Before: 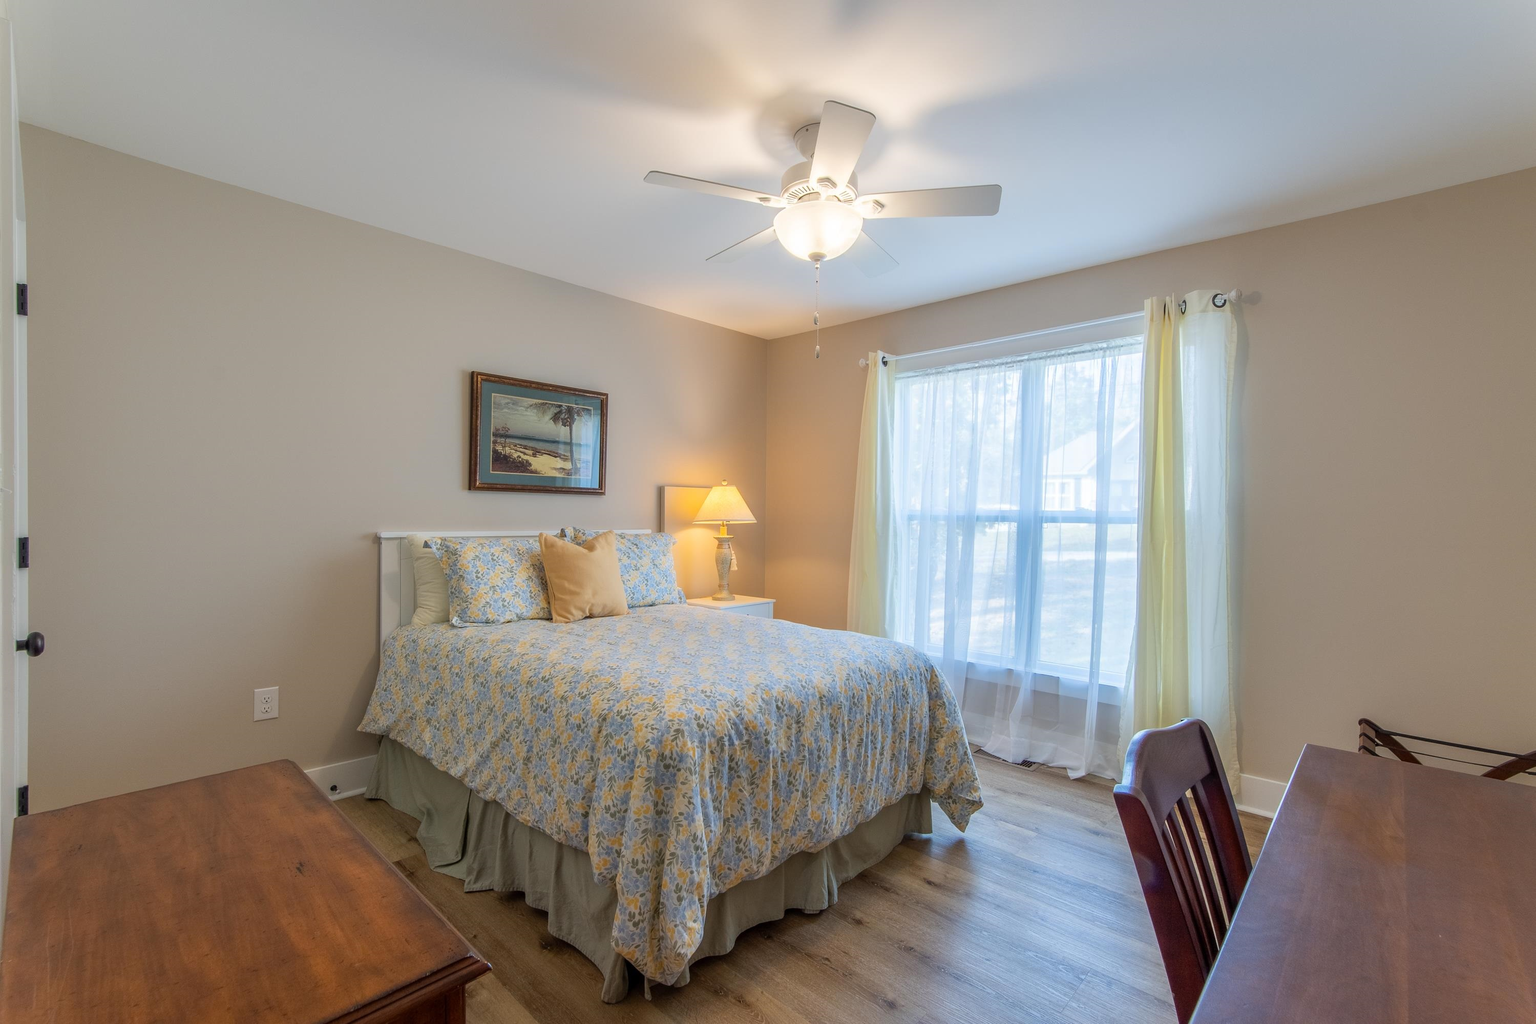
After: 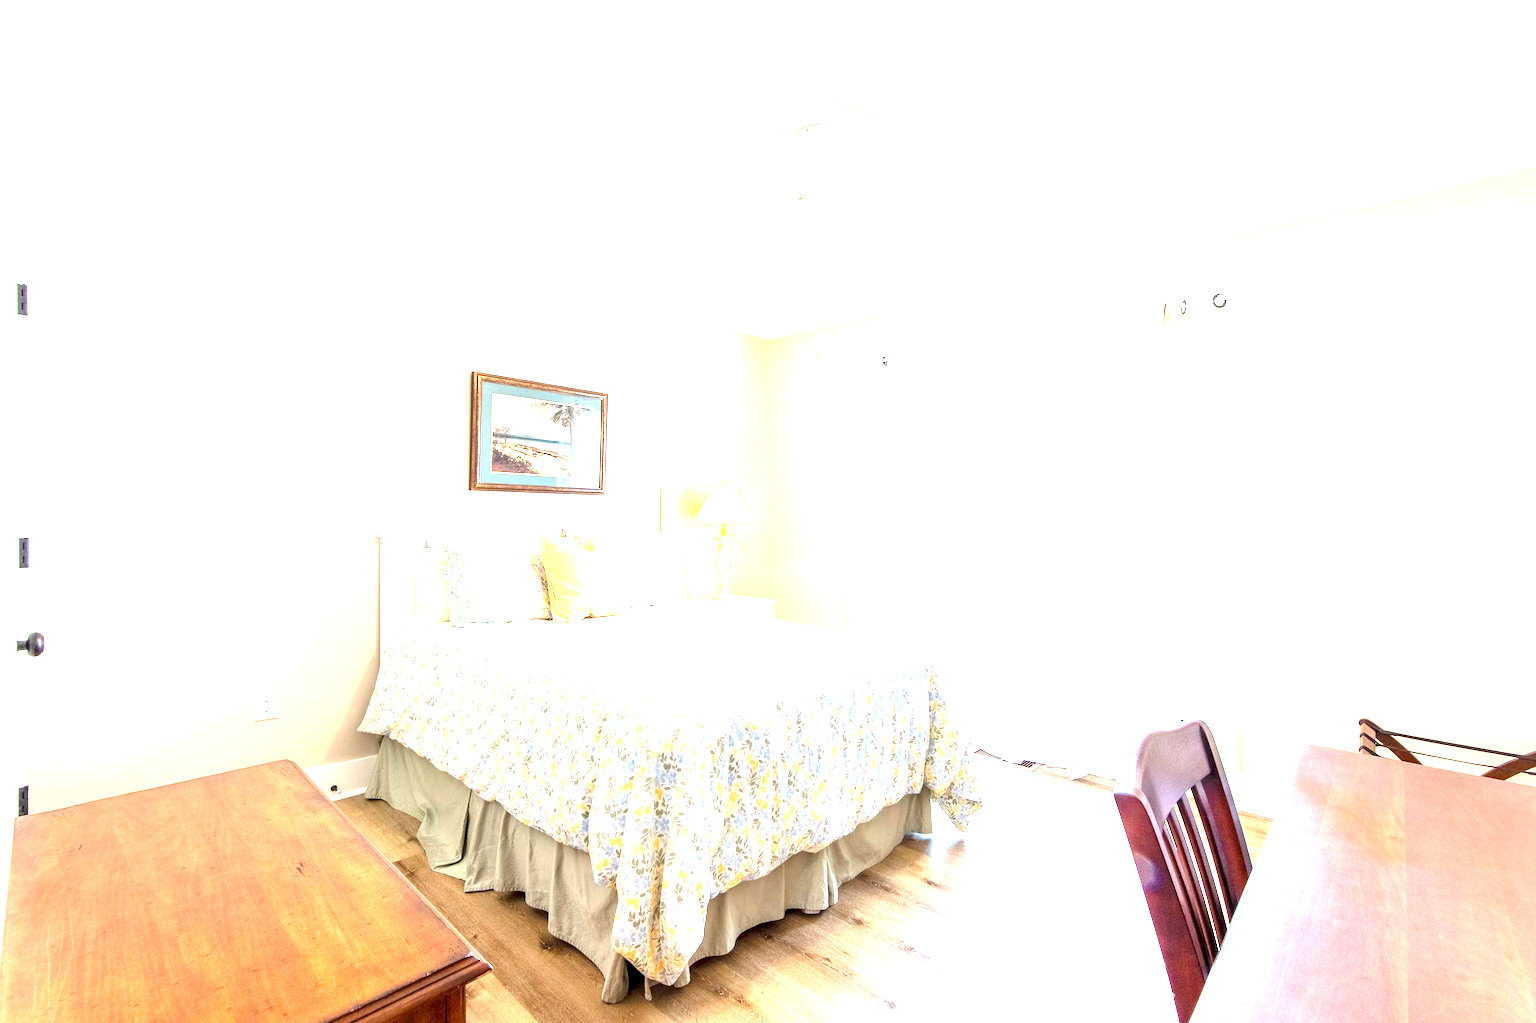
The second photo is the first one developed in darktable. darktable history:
exposure: black level correction 0.001, exposure 0.96 EV, compensate exposure bias true, compensate highlight preservation false
